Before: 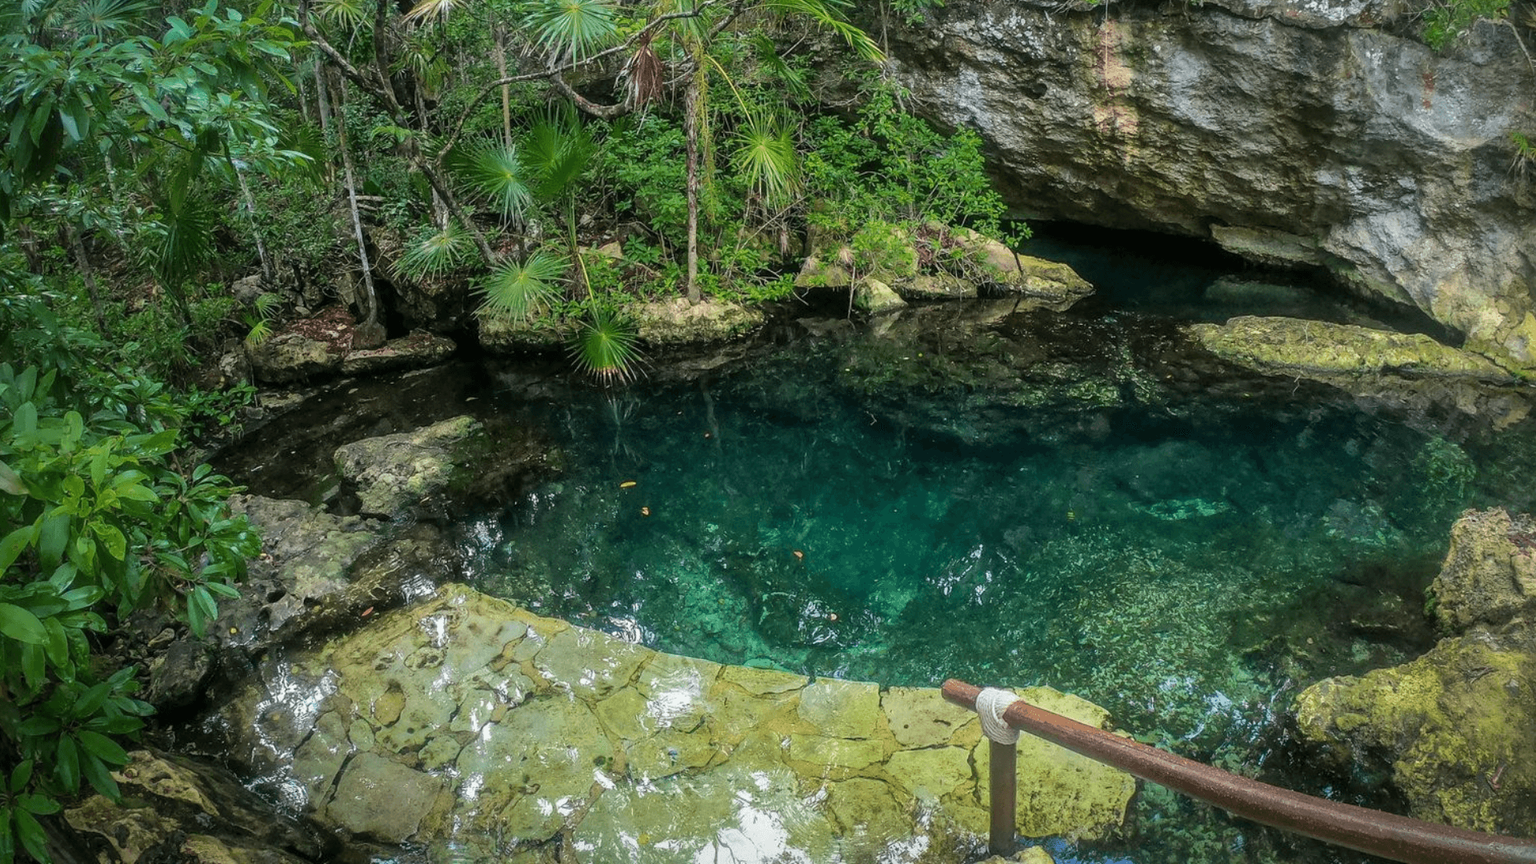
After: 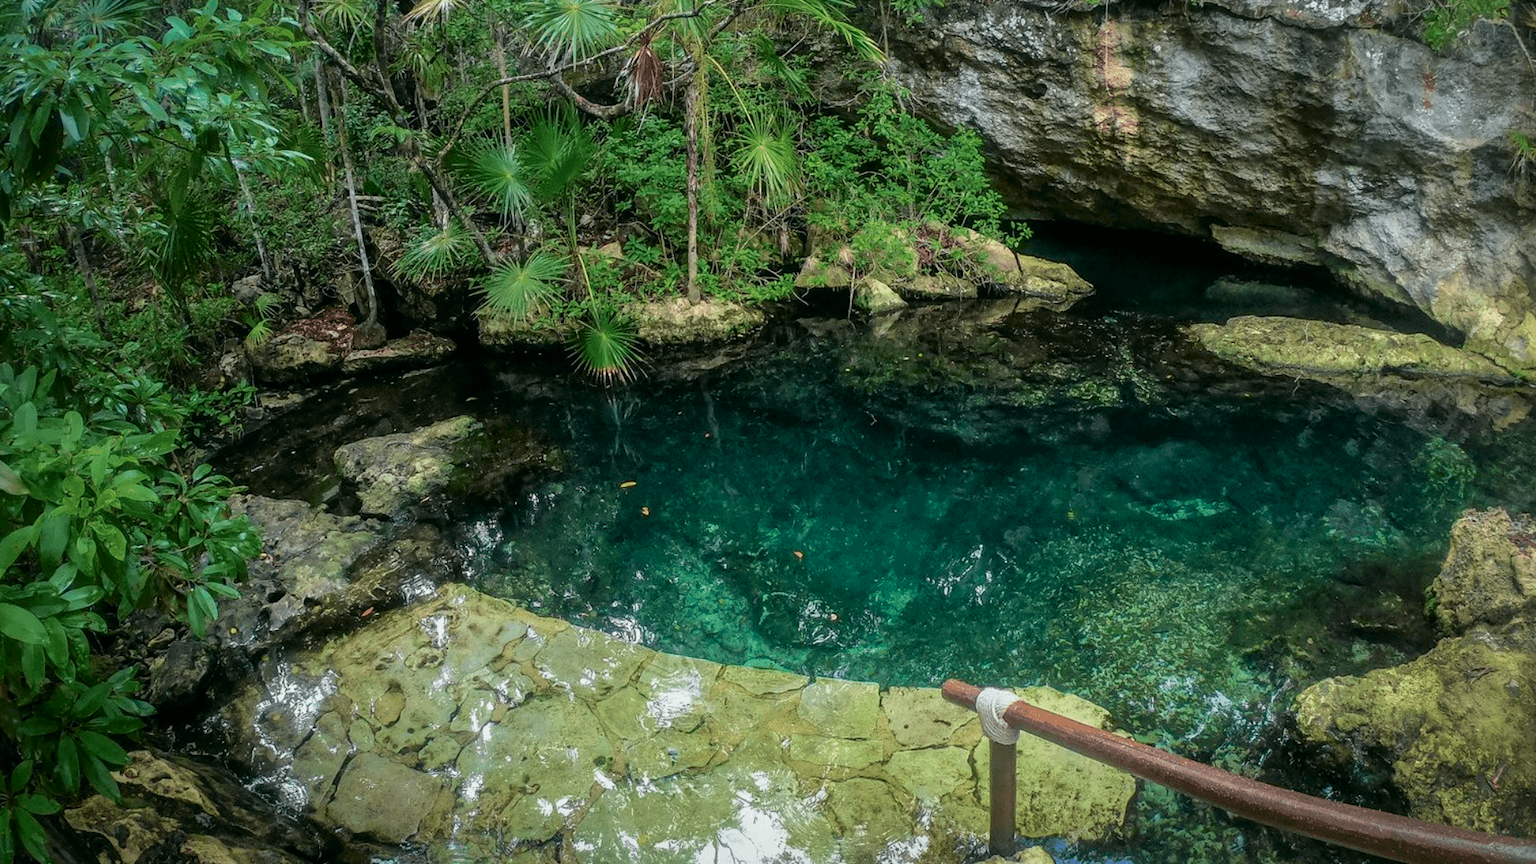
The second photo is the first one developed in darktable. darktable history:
tone curve: curves: ch0 [(0, 0) (0.058, 0.027) (0.214, 0.183) (0.304, 0.288) (0.561, 0.554) (0.687, 0.677) (0.768, 0.768) (0.858, 0.861) (0.986, 0.957)]; ch1 [(0, 0) (0.172, 0.123) (0.312, 0.296) (0.437, 0.429) (0.471, 0.469) (0.502, 0.5) (0.513, 0.515) (0.583, 0.604) (0.631, 0.659) (0.703, 0.721) (0.889, 0.924) (1, 1)]; ch2 [(0, 0) (0.411, 0.424) (0.485, 0.497) (0.502, 0.5) (0.517, 0.511) (0.566, 0.573) (0.622, 0.613) (0.709, 0.677) (1, 1)], color space Lab, independent channels, preserve colors none
